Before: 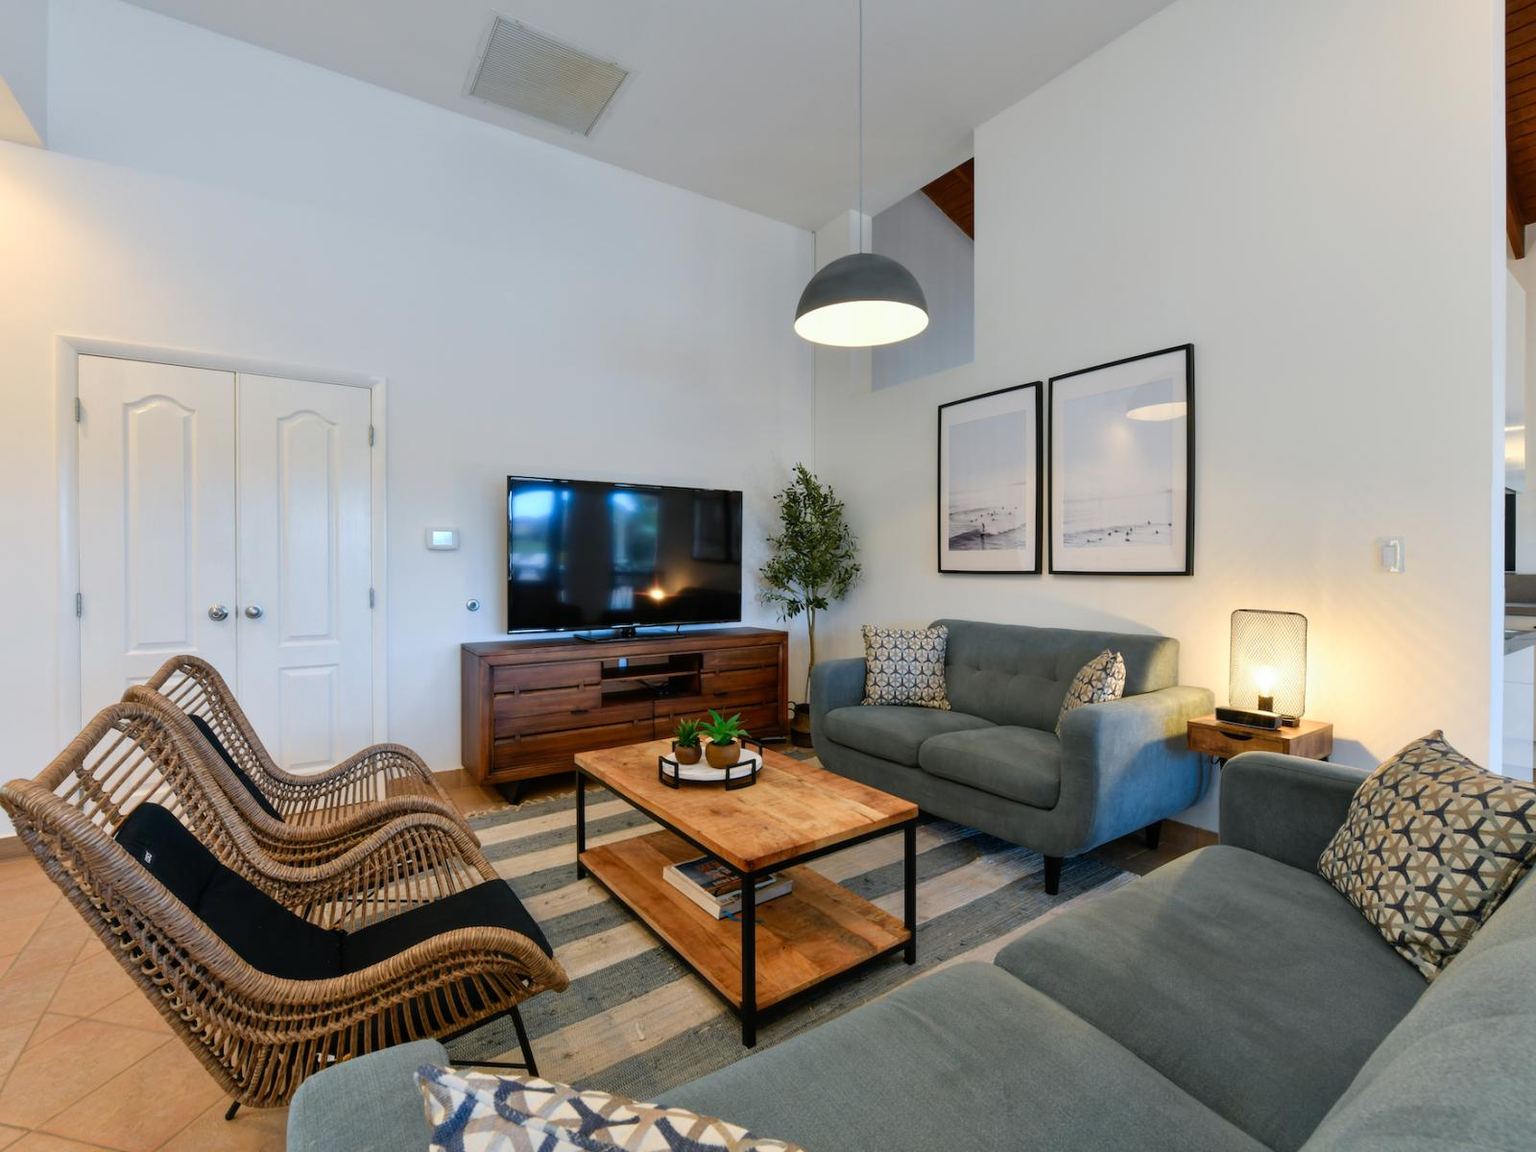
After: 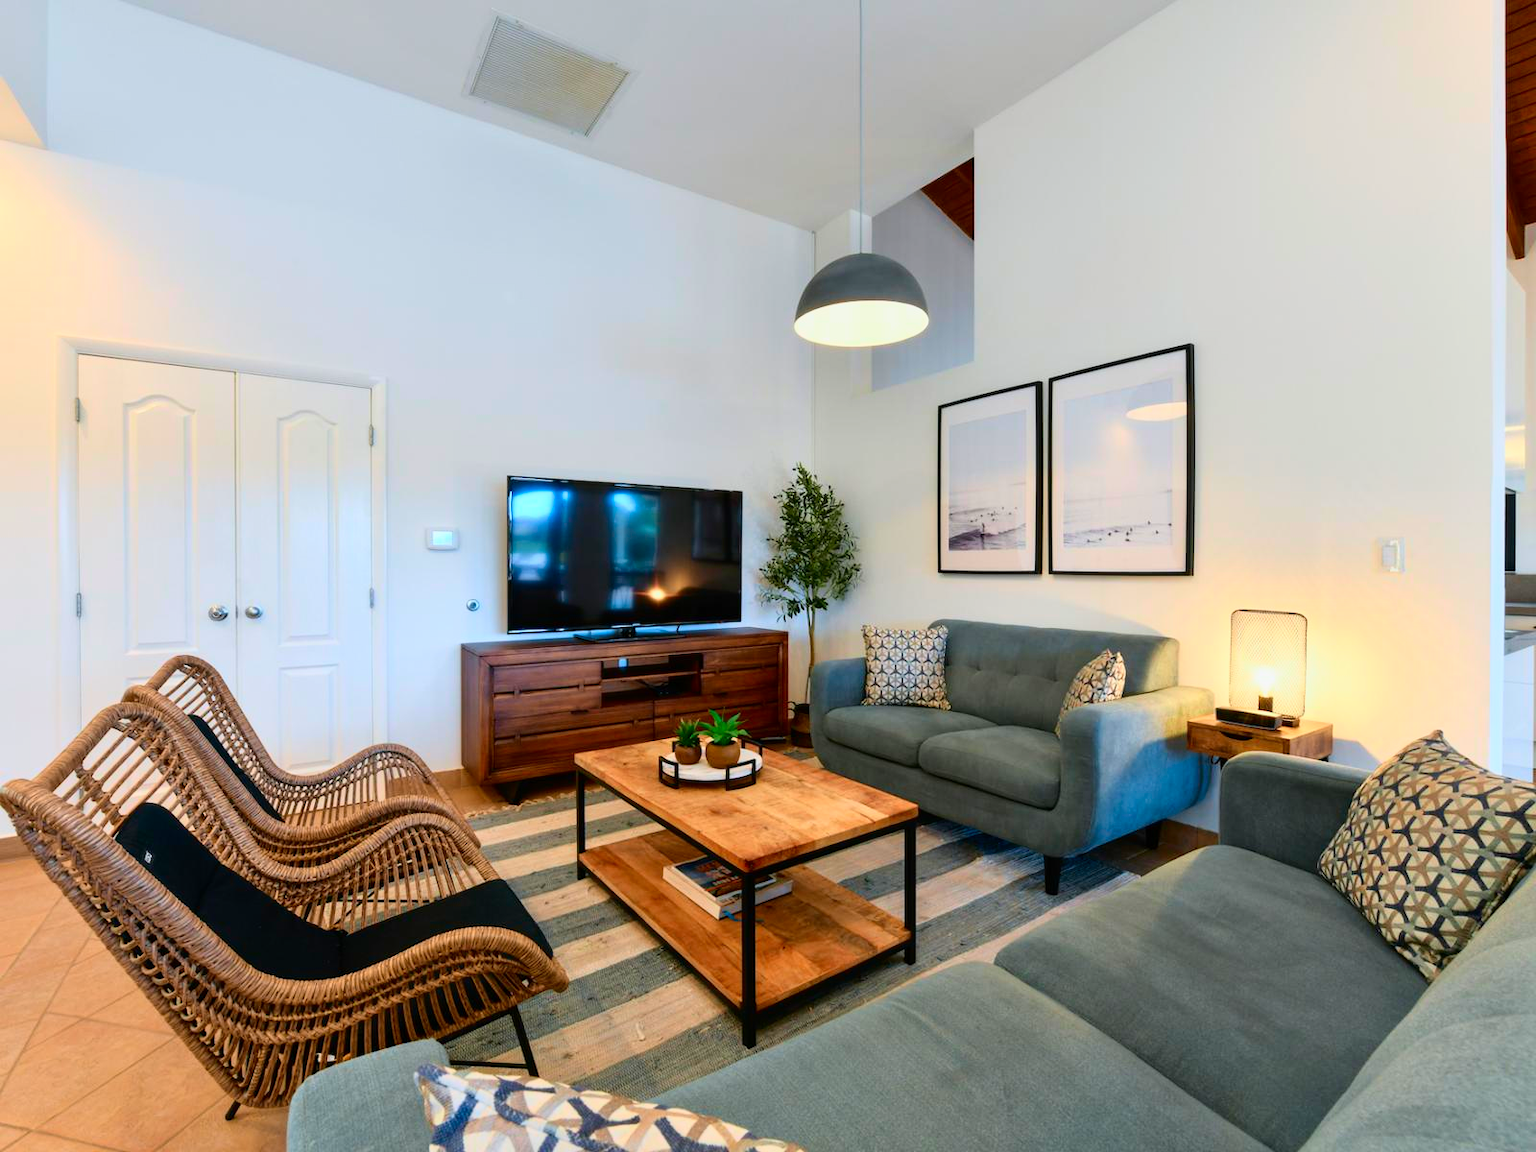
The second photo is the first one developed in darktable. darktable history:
tone curve: curves: ch0 [(0, 0) (0.091, 0.075) (0.409, 0.457) (0.733, 0.82) (0.844, 0.908) (0.909, 0.942) (1, 0.973)]; ch1 [(0, 0) (0.437, 0.404) (0.5, 0.5) (0.529, 0.556) (0.58, 0.606) (0.616, 0.654) (1, 1)]; ch2 [(0, 0) (0.442, 0.415) (0.5, 0.5) (0.535, 0.557) (0.585, 0.62) (1, 1)], color space Lab, independent channels, preserve colors none
